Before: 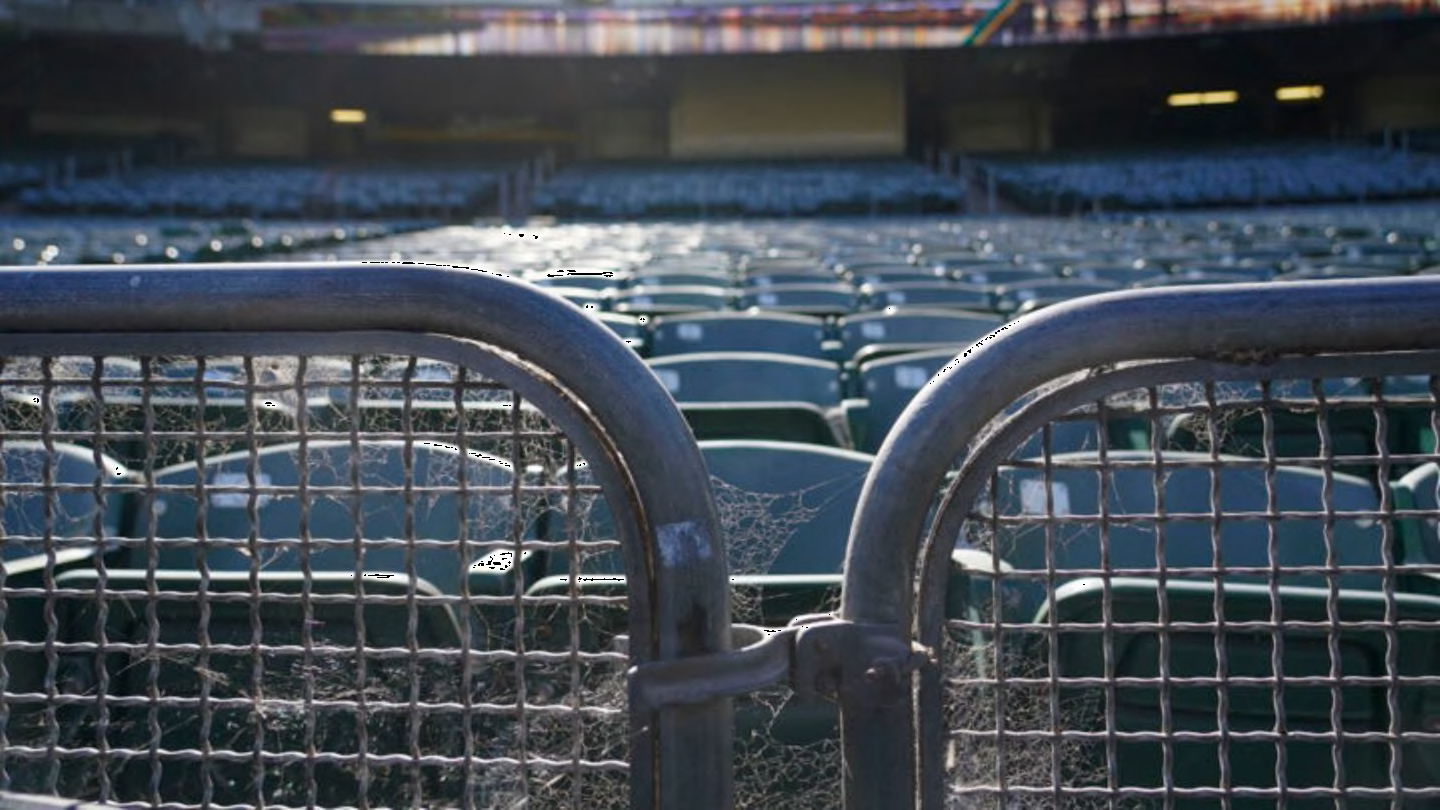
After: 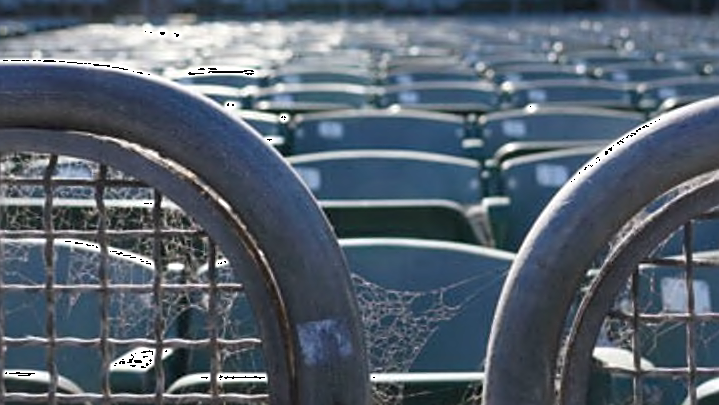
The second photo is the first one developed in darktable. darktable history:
crop: left 25%, top 25%, right 25%, bottom 25%
sharpen: on, module defaults
